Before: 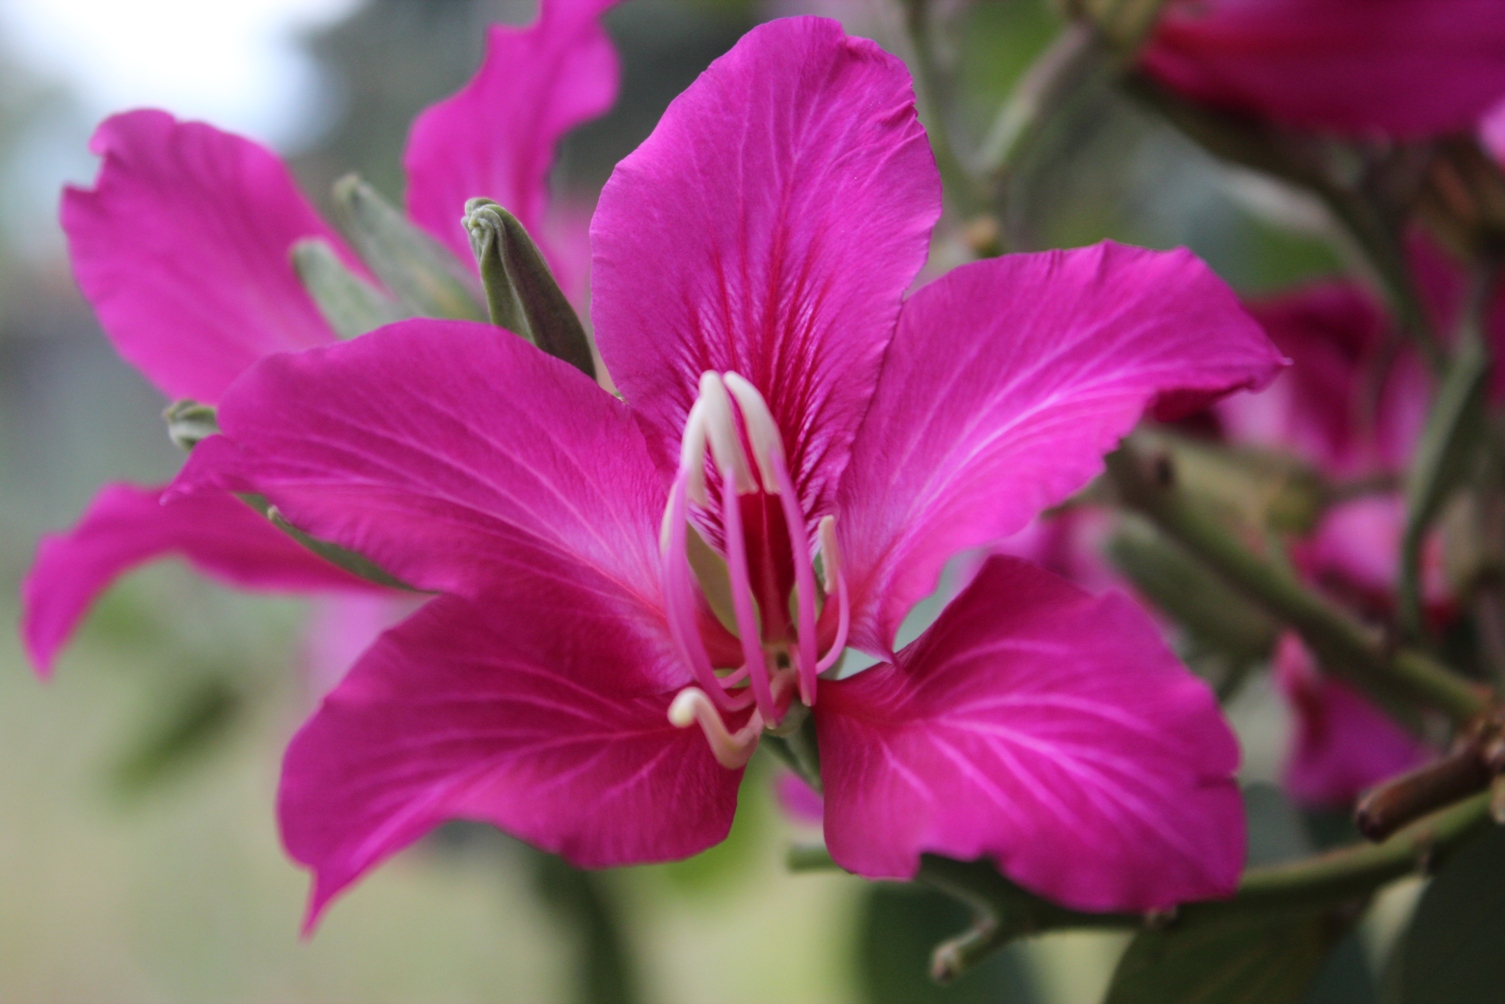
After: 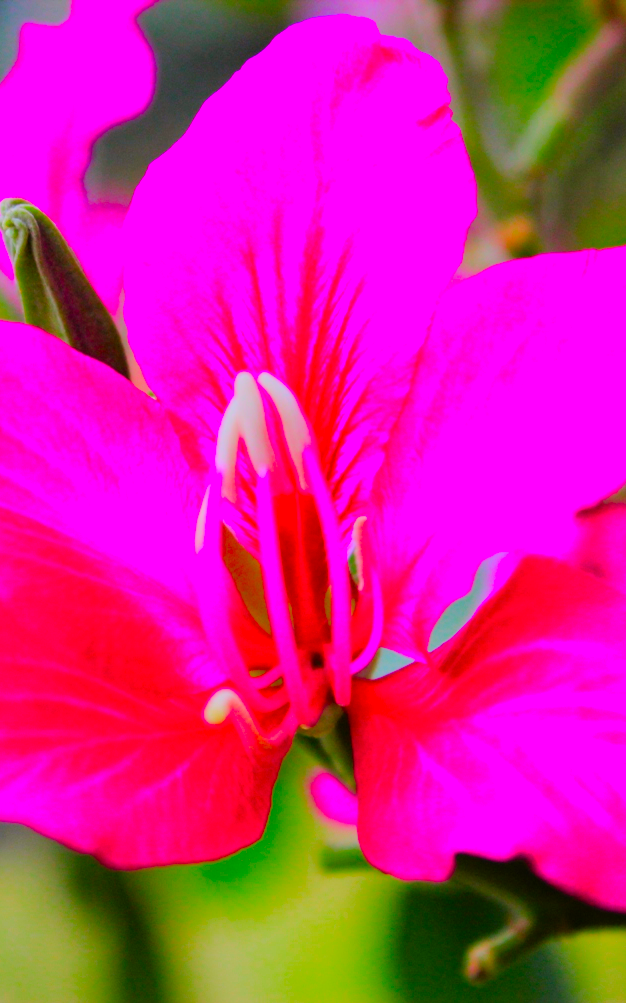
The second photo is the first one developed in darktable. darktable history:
crop: left 31.001%, right 27.375%
shadows and highlights: low approximation 0.01, soften with gaussian
color balance rgb: shadows lift › chroma 1.026%, shadows lift › hue 29.98°, perceptual saturation grading › global saturation 0.558%
color correction: highlights b* -0.048, saturation 2.95
contrast brightness saturation: contrast 0.073, brightness 0.078, saturation 0.178
filmic rgb: black relative exposure -6.94 EV, white relative exposure 5.6 EV, hardness 2.85
